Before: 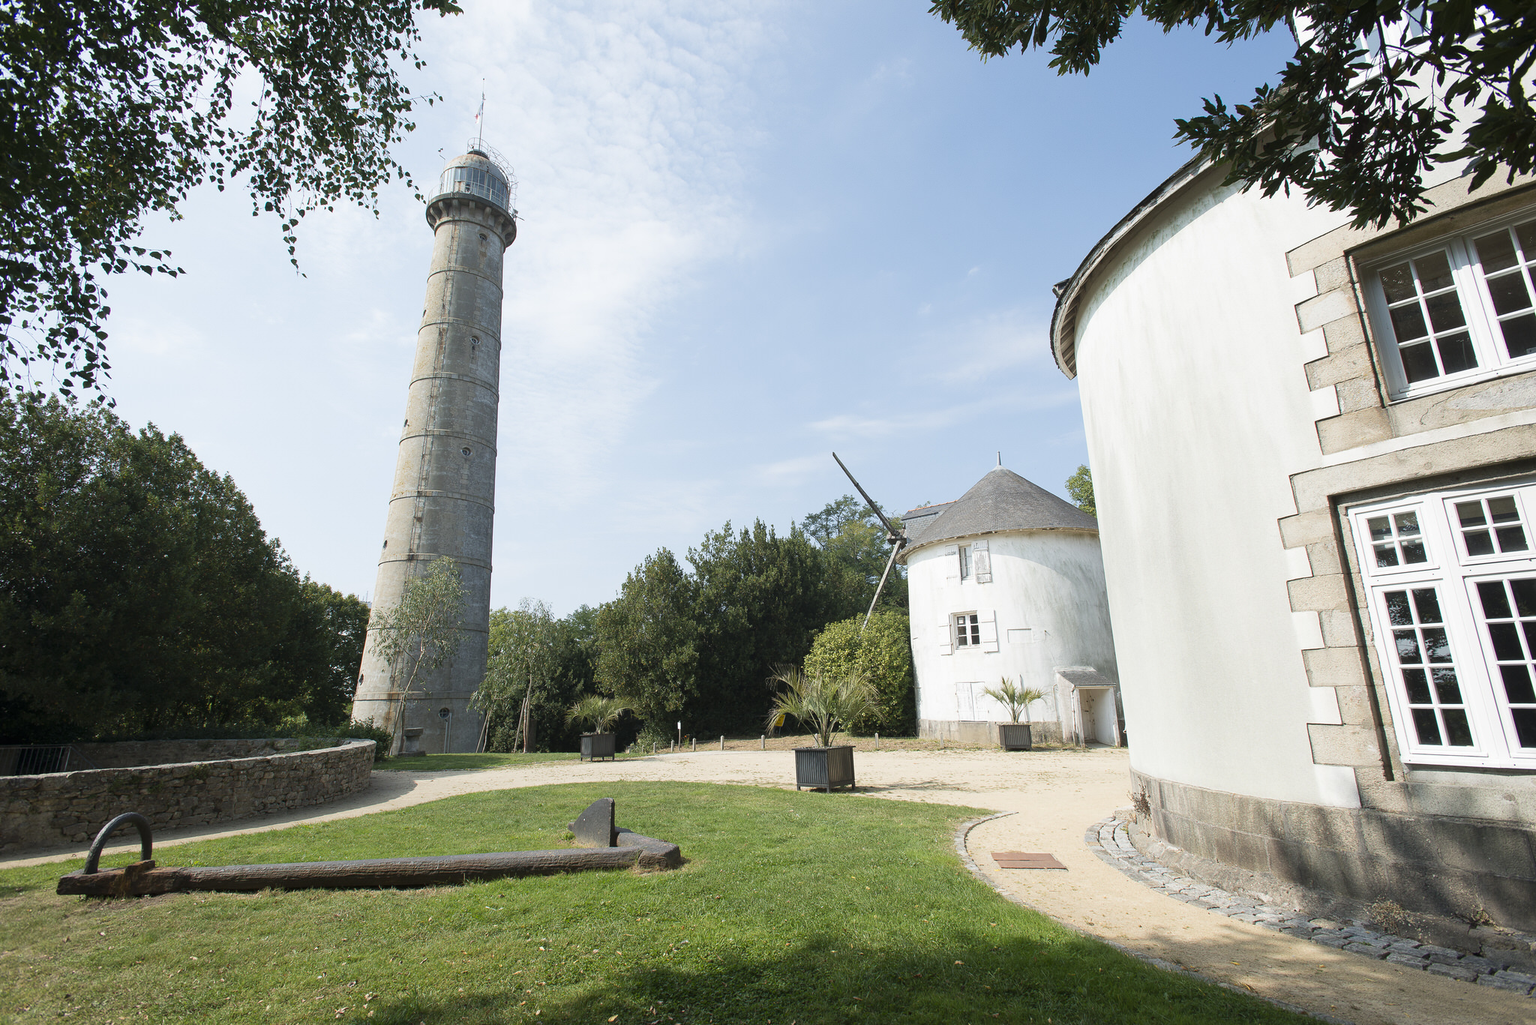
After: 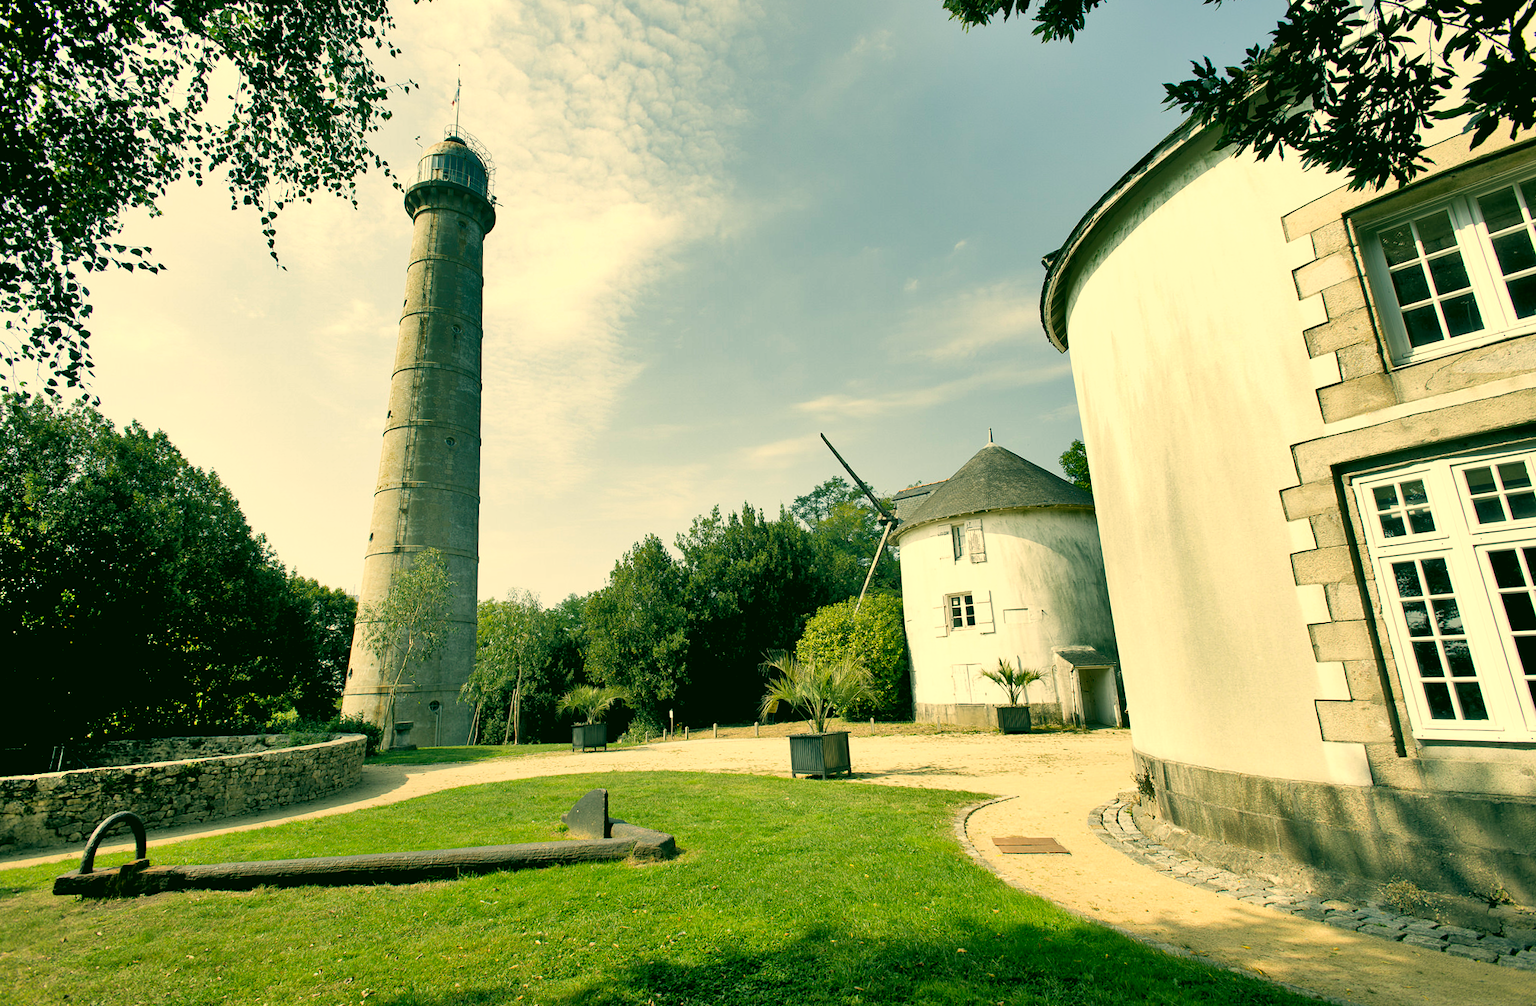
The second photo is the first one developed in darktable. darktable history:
shadows and highlights: shadows 75, highlights -60.85, soften with gaussian
rotate and perspective: rotation -1.32°, lens shift (horizontal) -0.031, crop left 0.015, crop right 0.985, crop top 0.047, crop bottom 0.982
rgb levels: levels [[0.013, 0.434, 0.89], [0, 0.5, 1], [0, 0.5, 1]]
color correction: highlights a* 5.62, highlights b* 33.57, shadows a* -25.86, shadows b* 4.02
